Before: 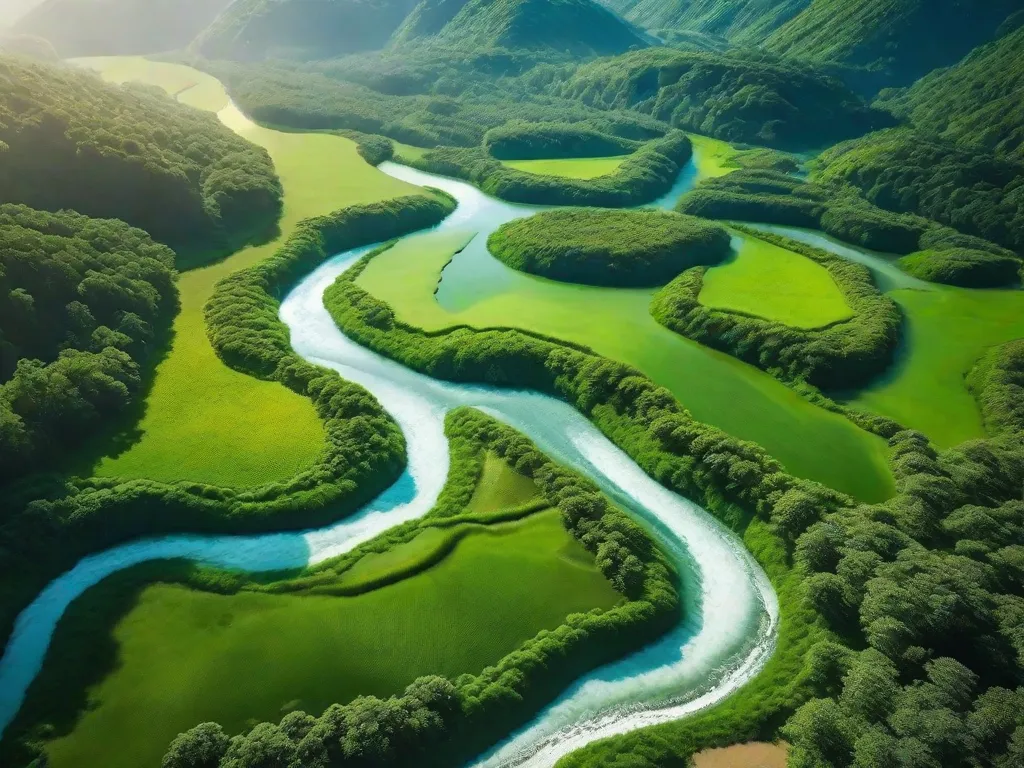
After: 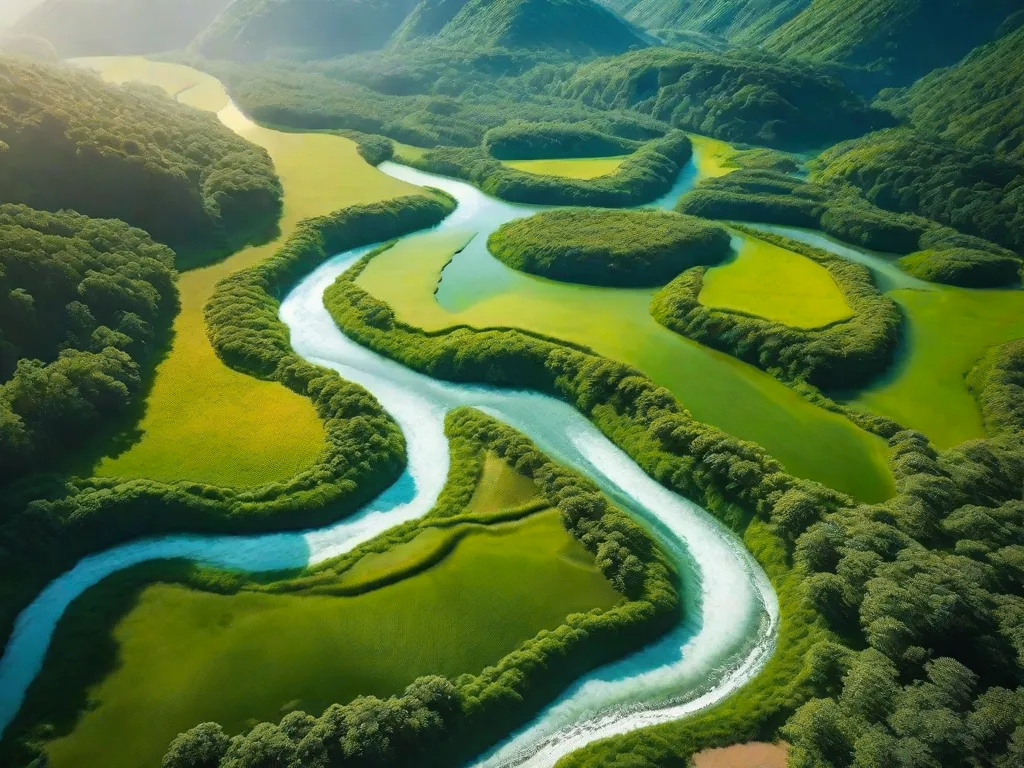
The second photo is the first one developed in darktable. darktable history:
exposure: compensate highlight preservation false
color zones: curves: ch1 [(0, 0.469) (0.072, 0.457) (0.243, 0.494) (0.429, 0.5) (0.571, 0.5) (0.714, 0.5) (0.857, 0.5) (1, 0.469)]; ch2 [(0, 0.499) (0.143, 0.467) (0.242, 0.436) (0.429, 0.493) (0.571, 0.5) (0.714, 0.5) (0.857, 0.5) (1, 0.499)]
